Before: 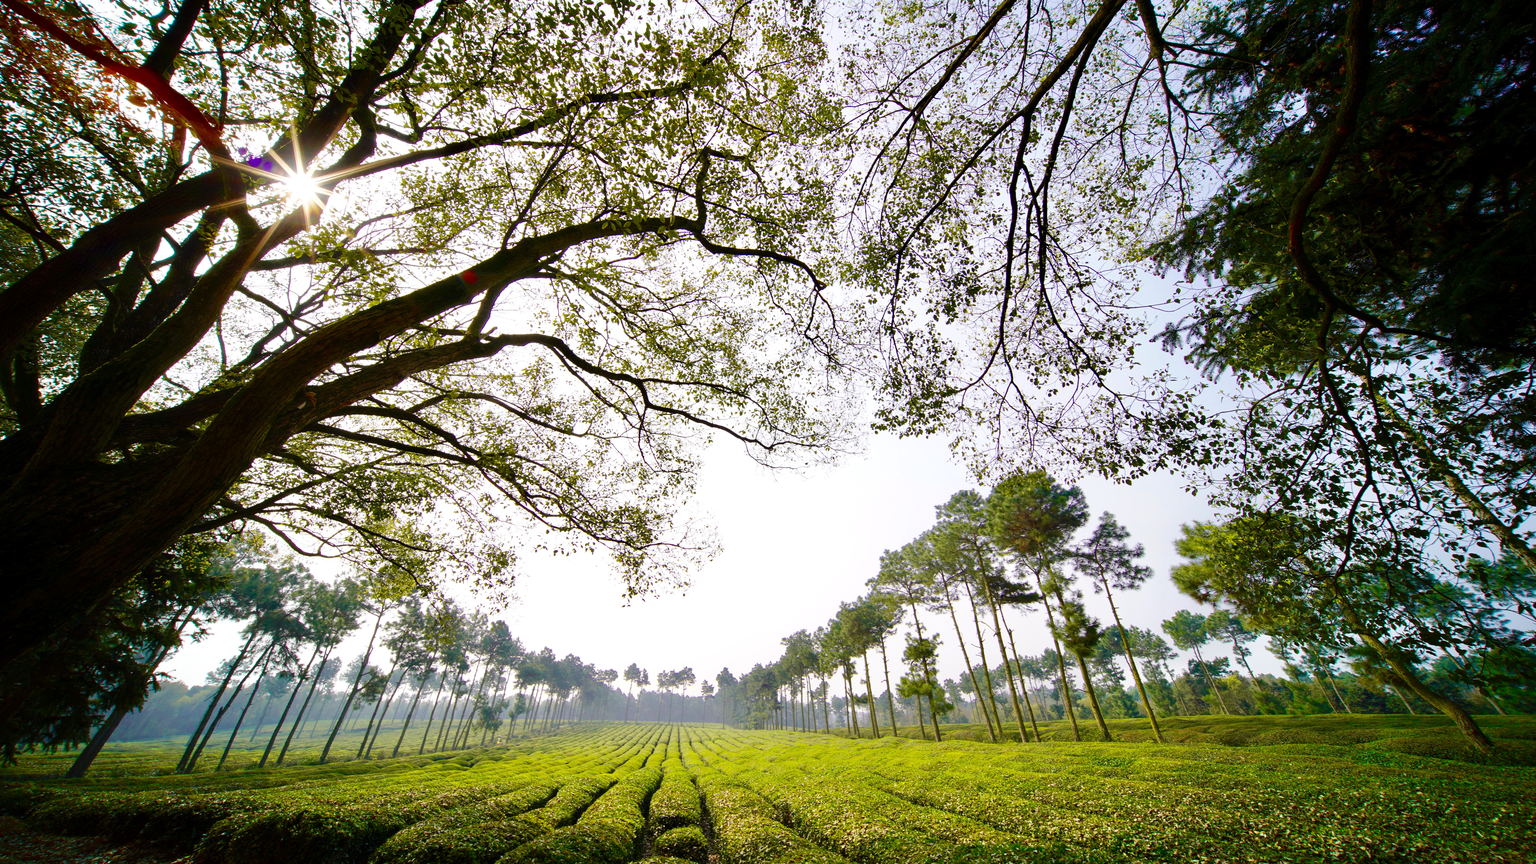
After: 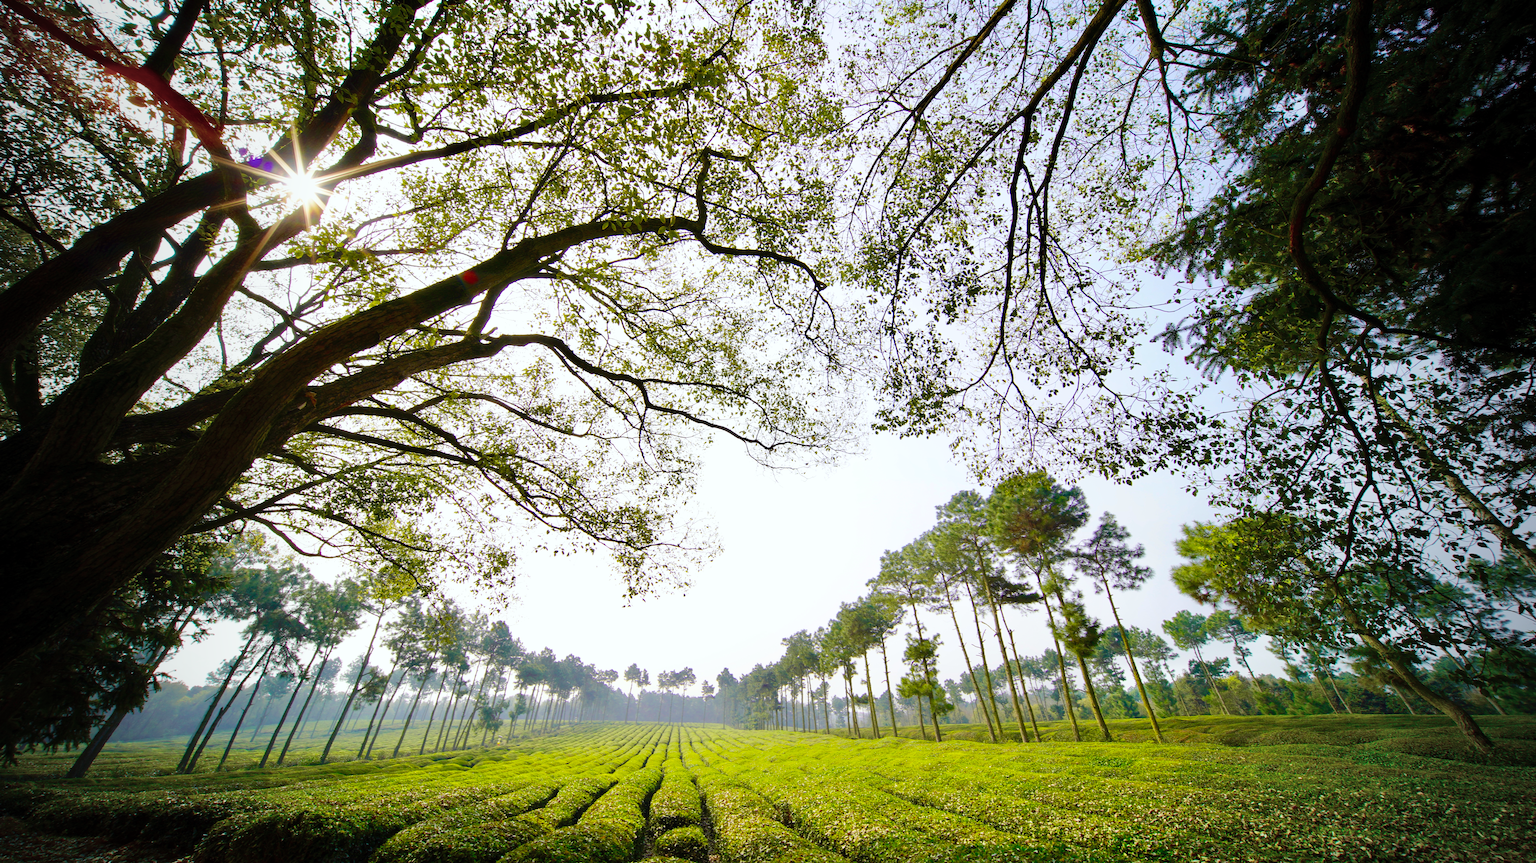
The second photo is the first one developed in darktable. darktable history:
white balance: red 0.978, blue 0.999
vignetting: fall-off start 97%, fall-off radius 100%, width/height ratio 0.609, unbound false
contrast brightness saturation: contrast 0.03, brightness 0.06, saturation 0.13
